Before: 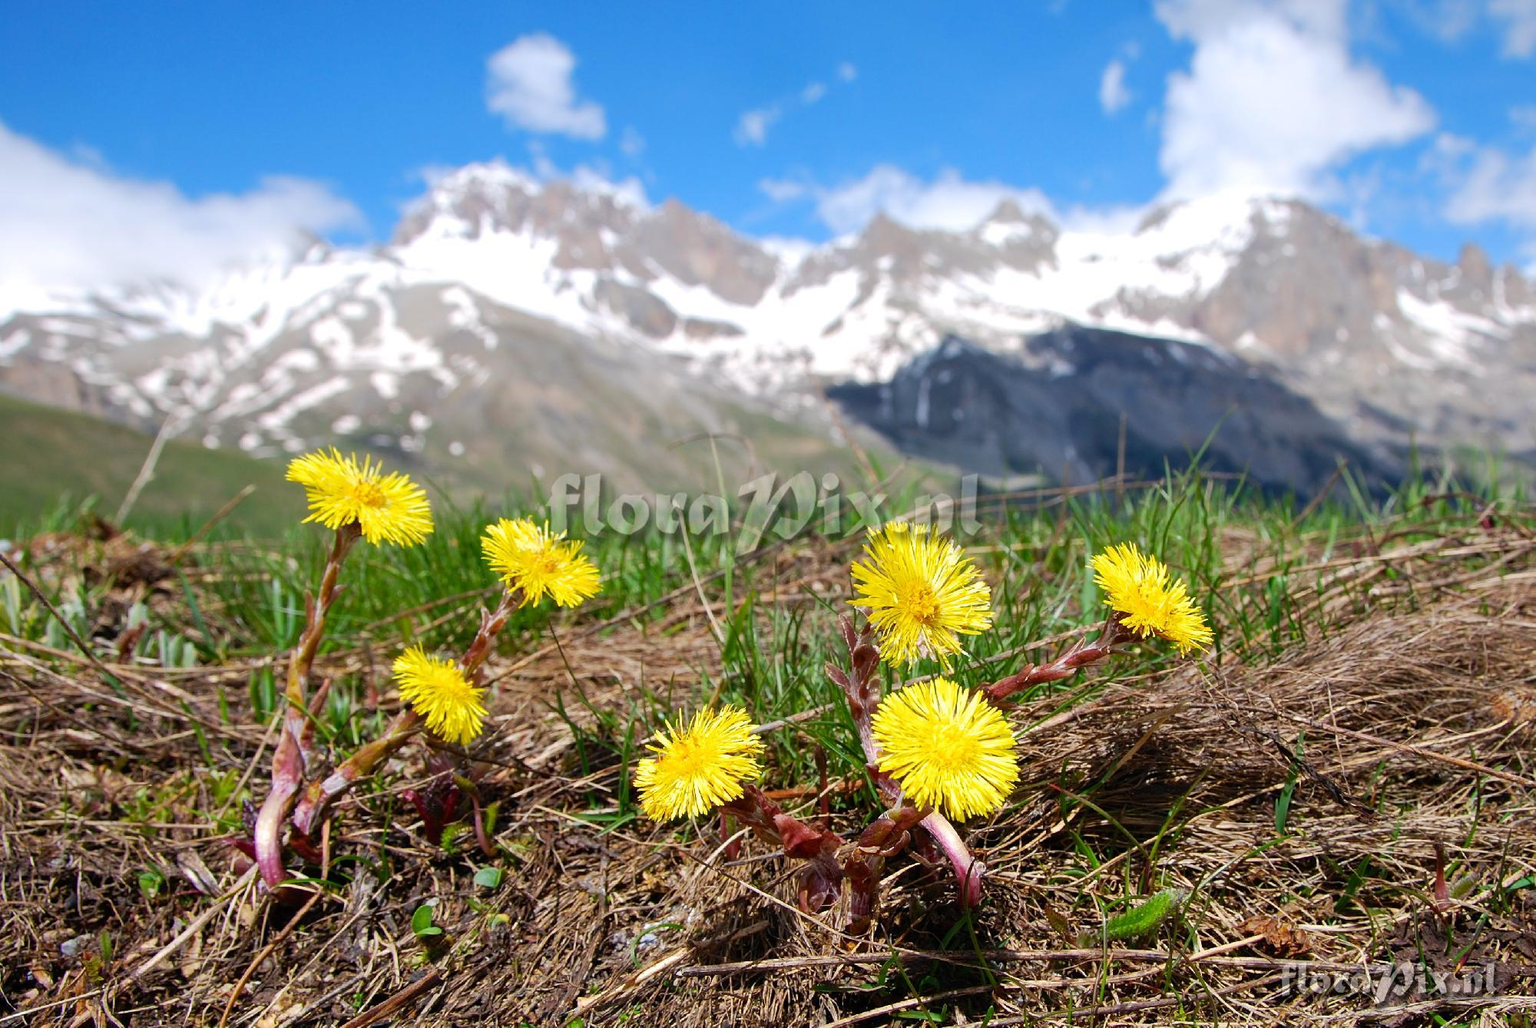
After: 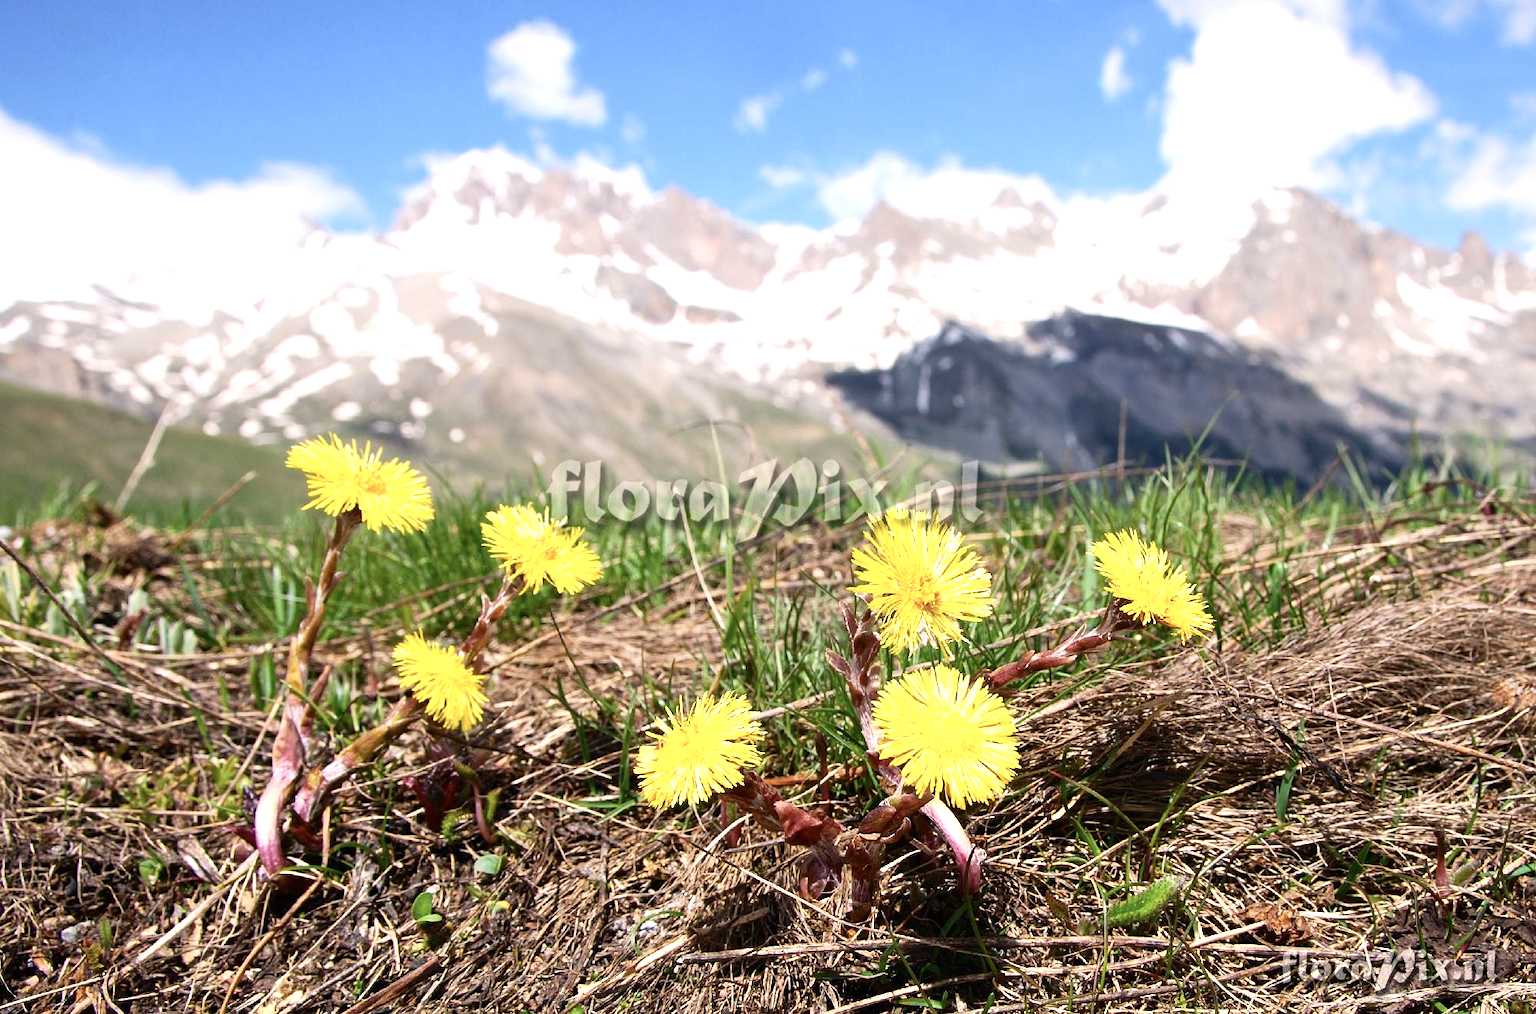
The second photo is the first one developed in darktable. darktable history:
crop: top 1.389%, right 0.048%
color correction: highlights a* 5.53, highlights b* 5.22, saturation 0.656
exposure: black level correction 0, exposure 0.7 EV, compensate highlight preservation false
contrast brightness saturation: contrast 0.128, brightness -0.048, saturation 0.155
